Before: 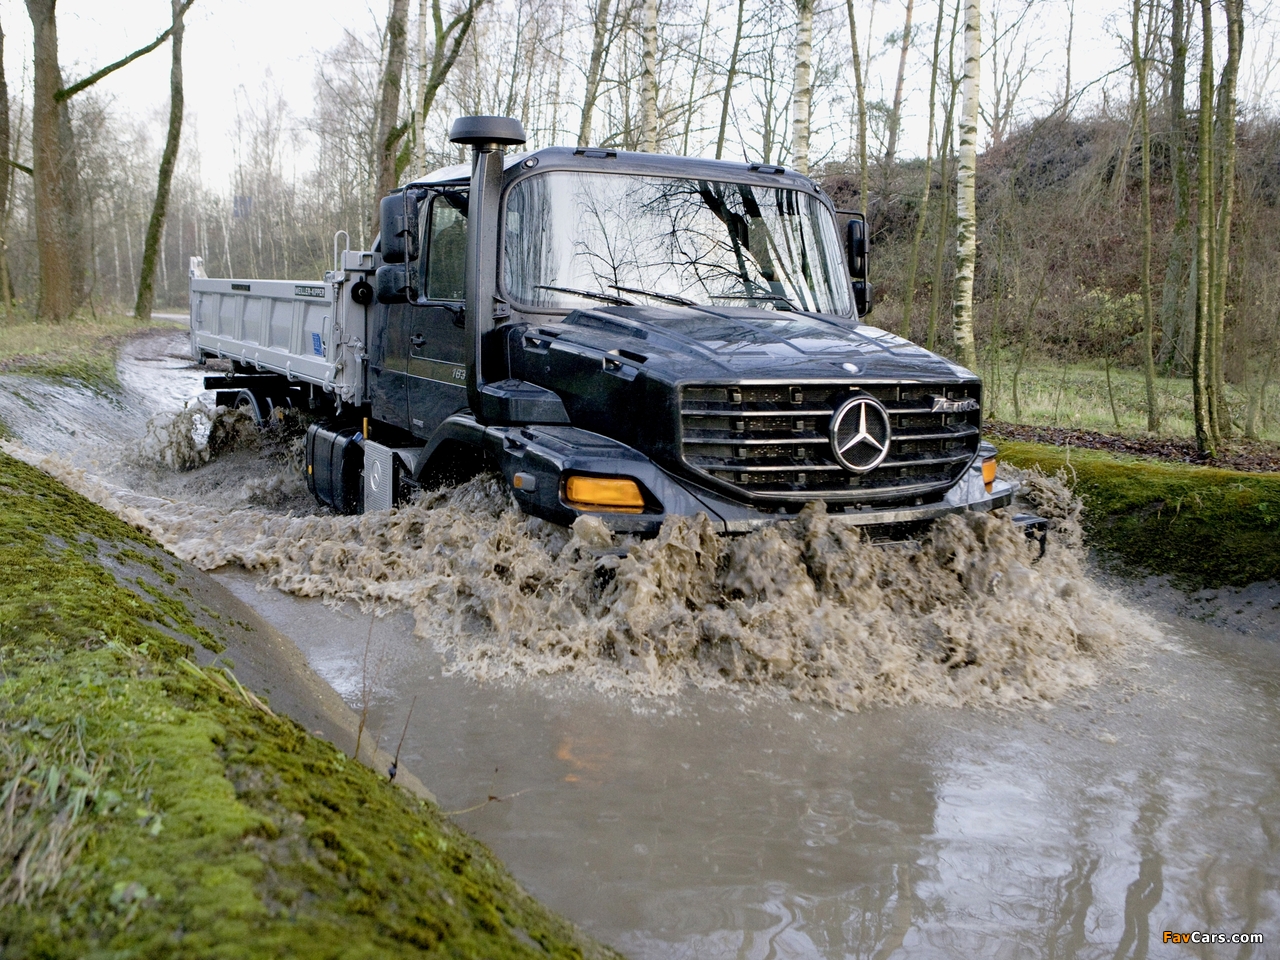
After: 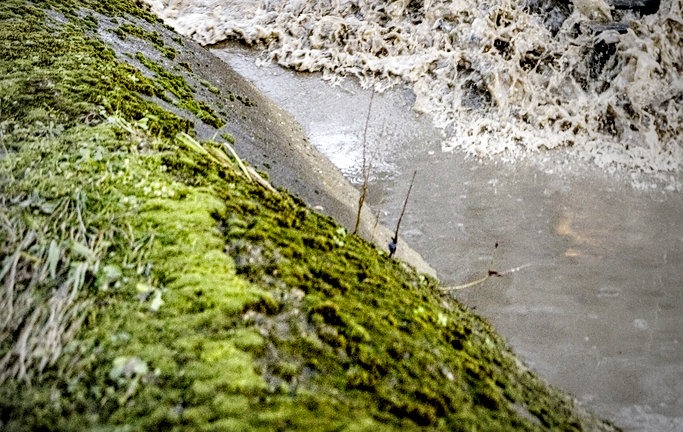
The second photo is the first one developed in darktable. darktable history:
sharpen: radius 1.864, amount 0.398, threshold 1.271
local contrast: highlights 79%, shadows 56%, detail 175%, midtone range 0.428
sigmoid: contrast 1.8, skew -0.2, preserve hue 0%, red attenuation 0.1, red rotation 0.035, green attenuation 0.1, green rotation -0.017, blue attenuation 0.15, blue rotation -0.052, base primaries Rec2020
exposure: exposure 0.7 EV, compensate highlight preservation false
crop and rotate: top 54.778%, right 46.61%, bottom 0.159%
vignetting: fall-off start 72.14%, fall-off radius 108.07%, brightness -0.713, saturation -0.488, center (-0.054, -0.359), width/height ratio 0.729
